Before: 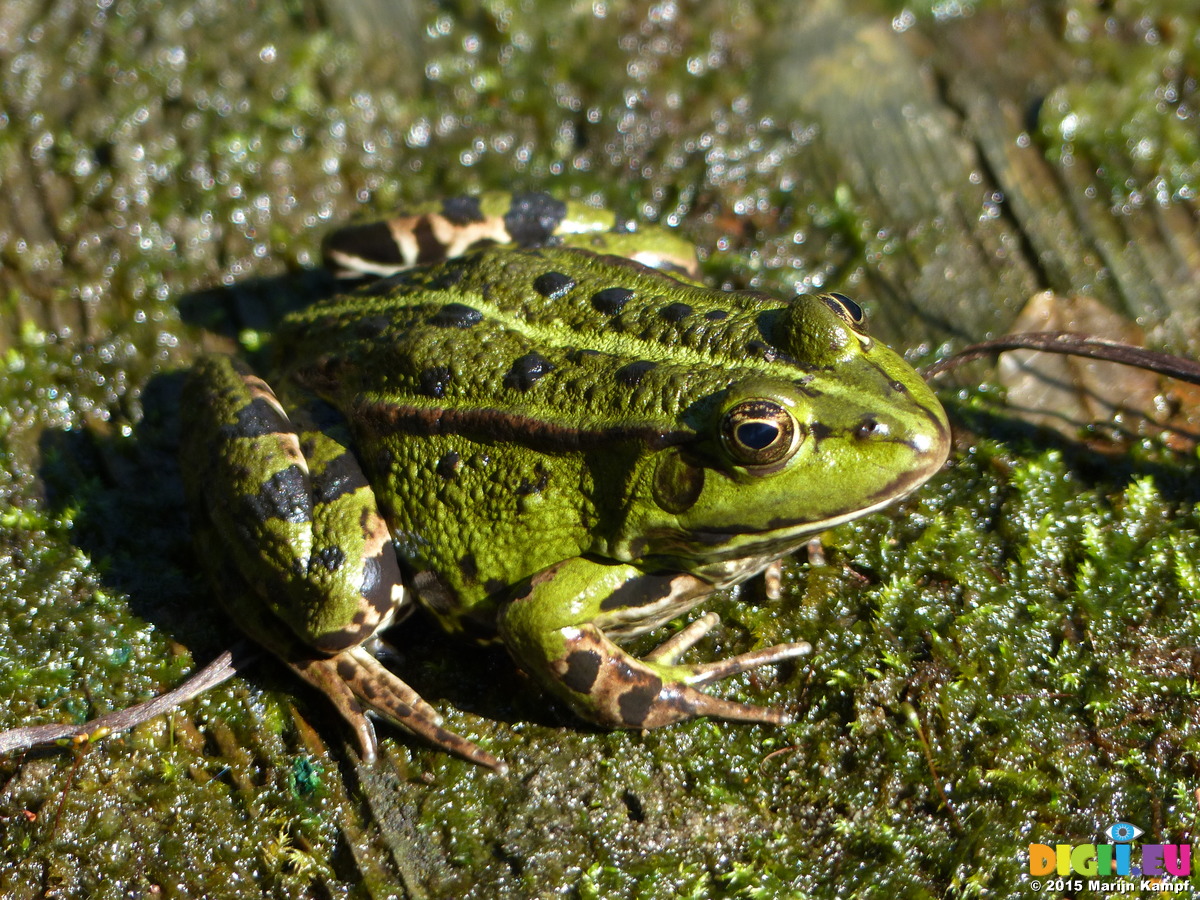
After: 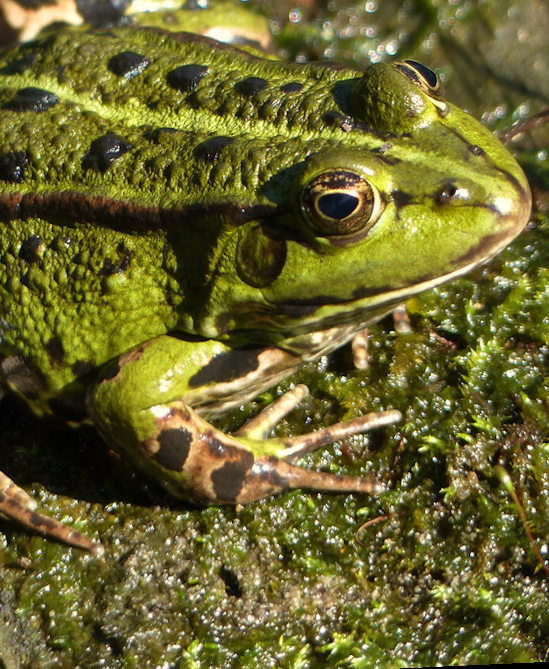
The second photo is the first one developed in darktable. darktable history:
white balance: red 1.045, blue 0.932
crop: left 35.432%, top 26.233%, right 20.145%, bottom 3.432%
shadows and highlights: shadows 35, highlights -35, soften with gaussian
rotate and perspective: rotation -2.56°, automatic cropping off
